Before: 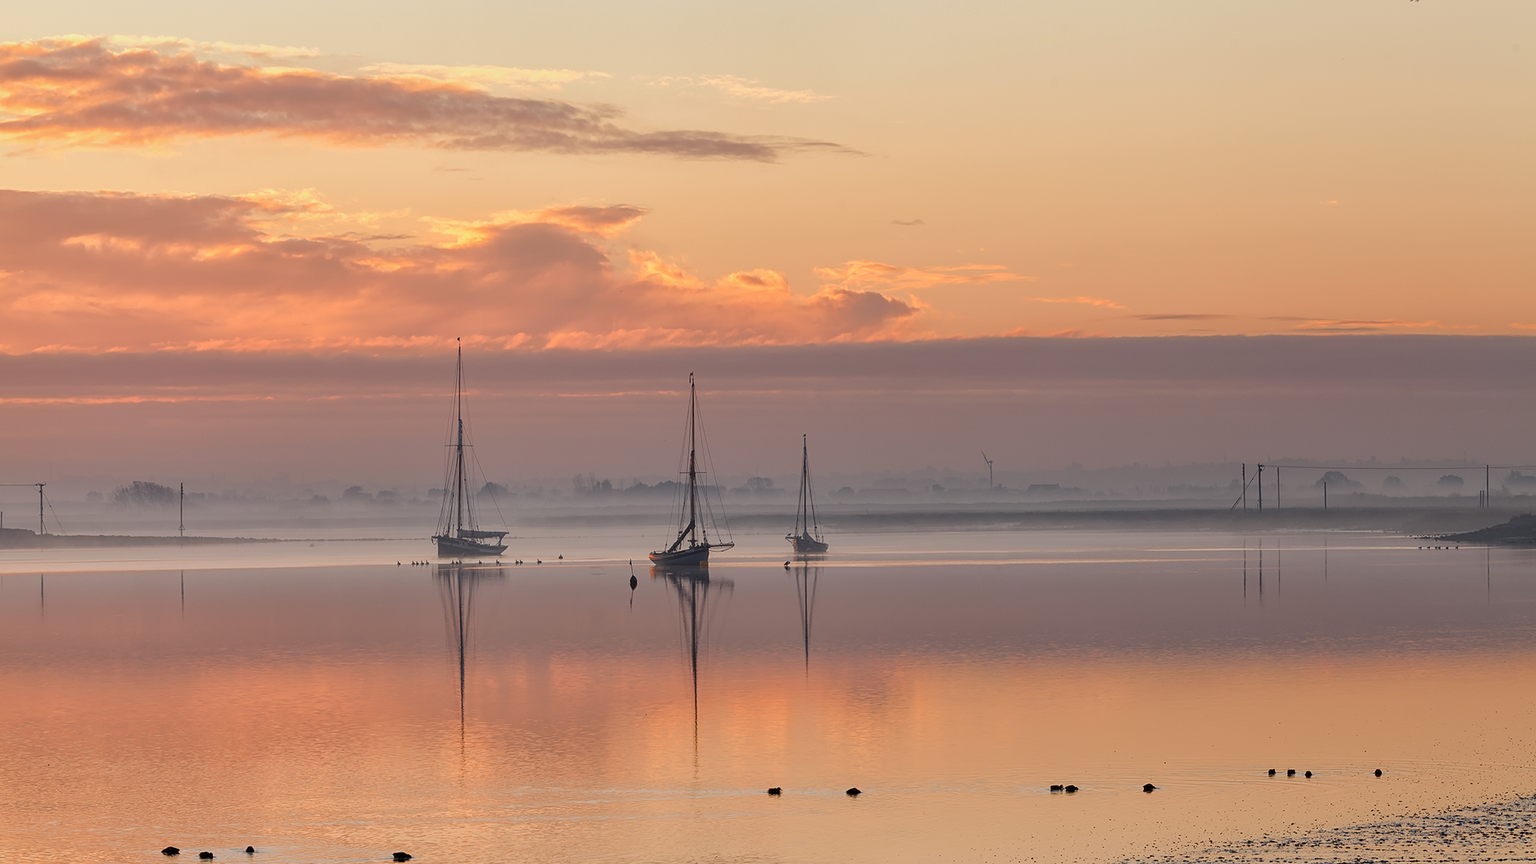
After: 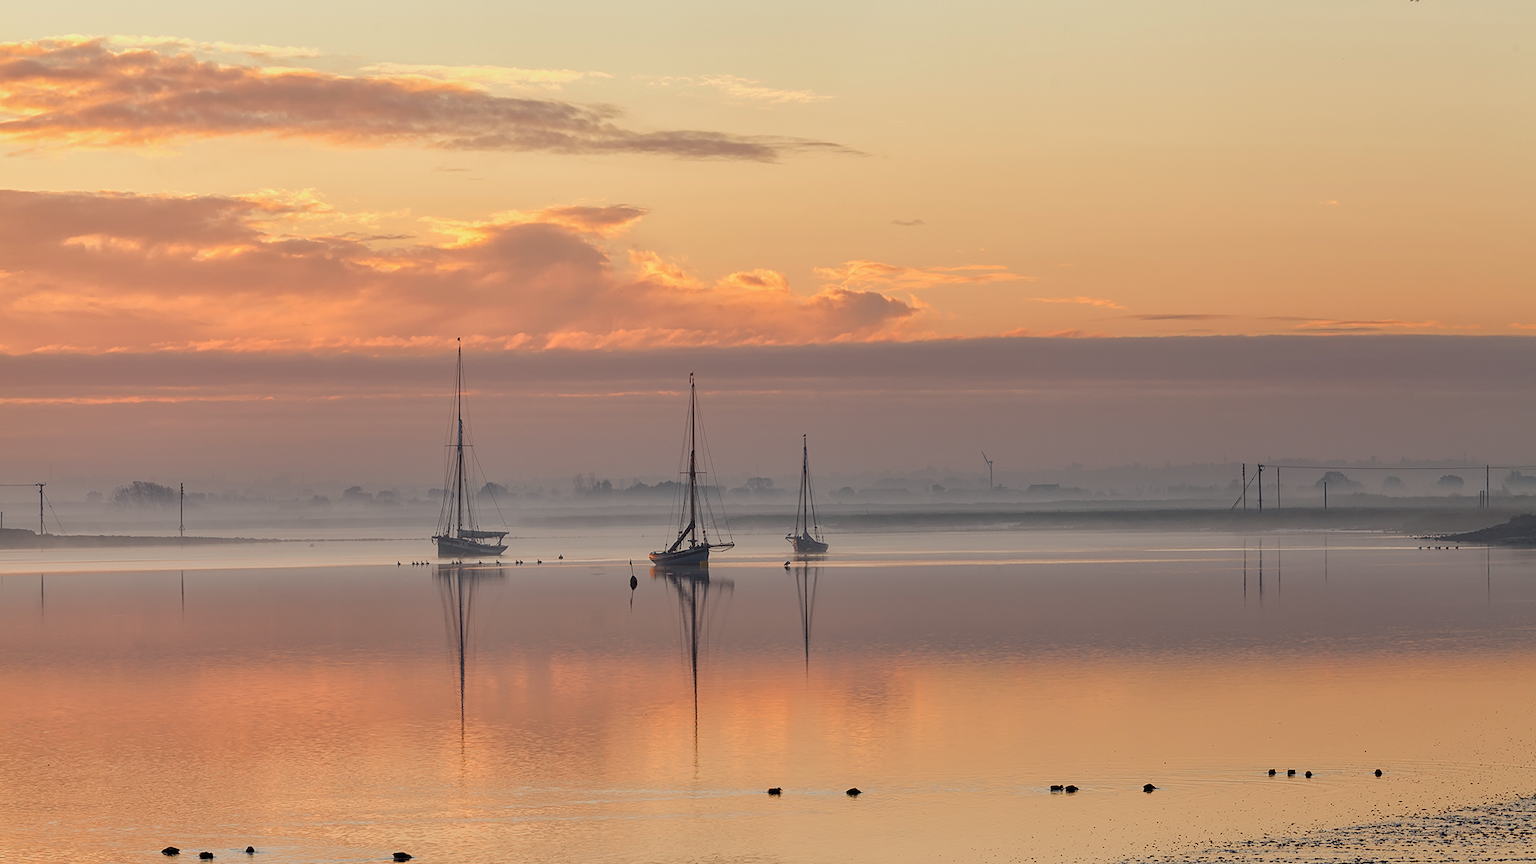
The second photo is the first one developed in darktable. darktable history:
color correction: highlights a* -2.58, highlights b* 2.54
